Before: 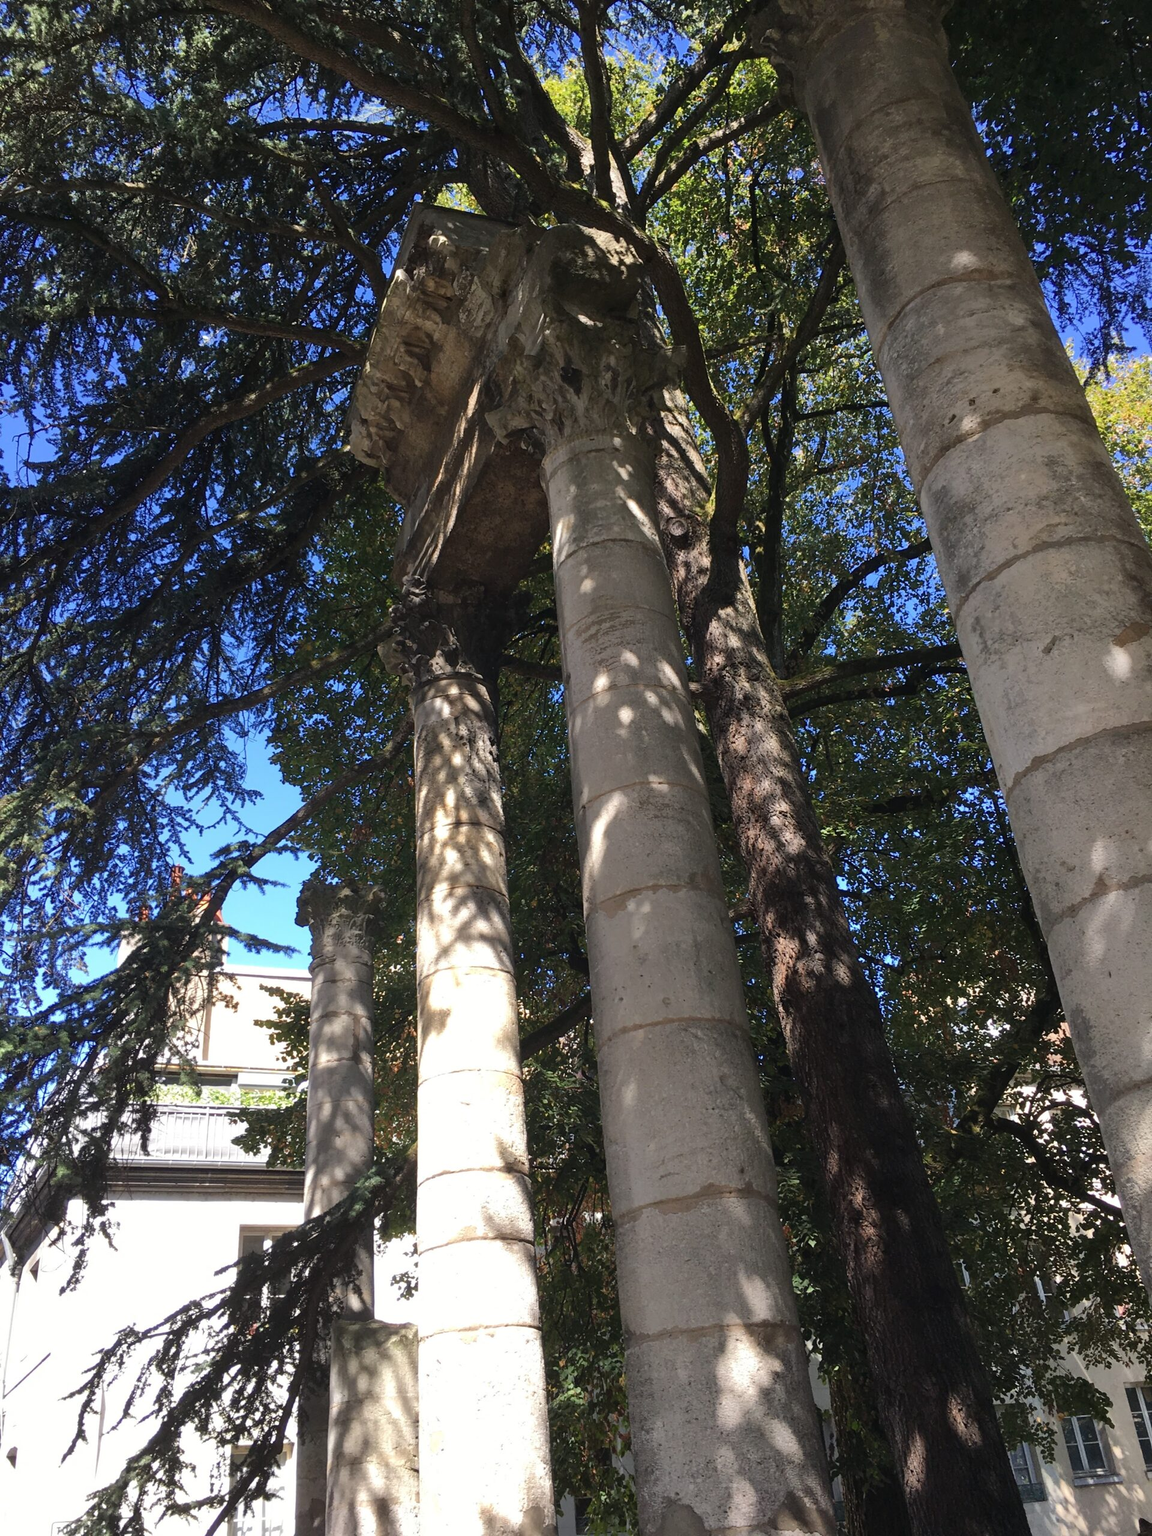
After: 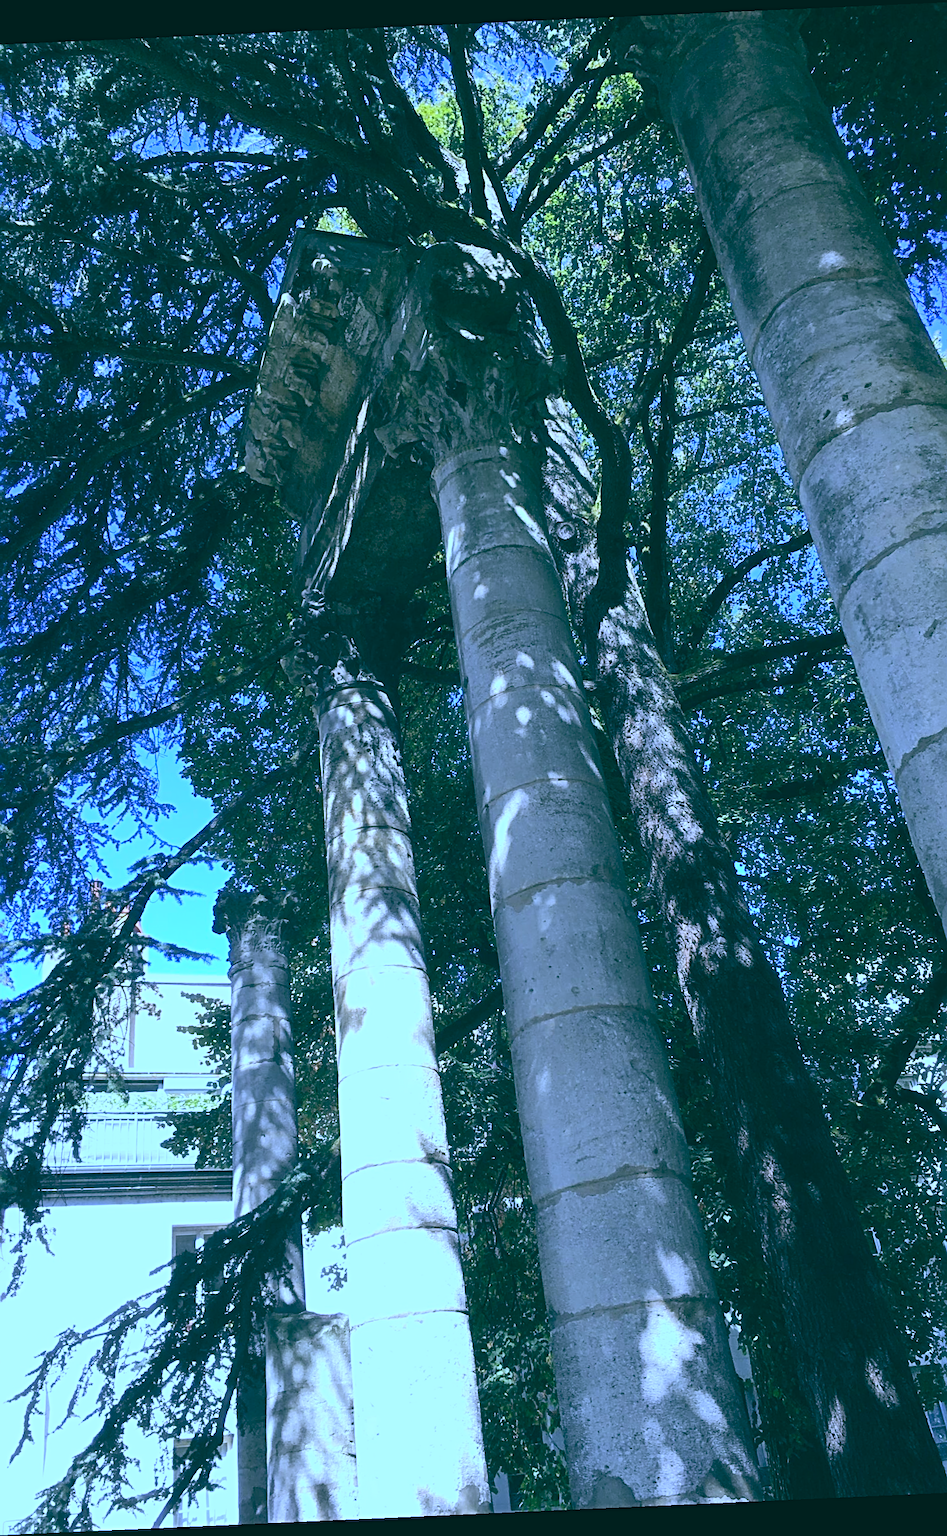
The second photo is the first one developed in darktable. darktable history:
haze removal: strength -0.1, adaptive false
crop and rotate: left 9.597%, right 10.195%
white balance: red 0.766, blue 1.537
sharpen: radius 4
color balance: lift [1.005, 0.99, 1.007, 1.01], gamma [1, 1.034, 1.032, 0.966], gain [0.873, 1.055, 1.067, 0.933]
contrast brightness saturation: contrast 0.2, brightness 0.16, saturation 0.22
rotate and perspective: rotation -2.56°, automatic cropping off
